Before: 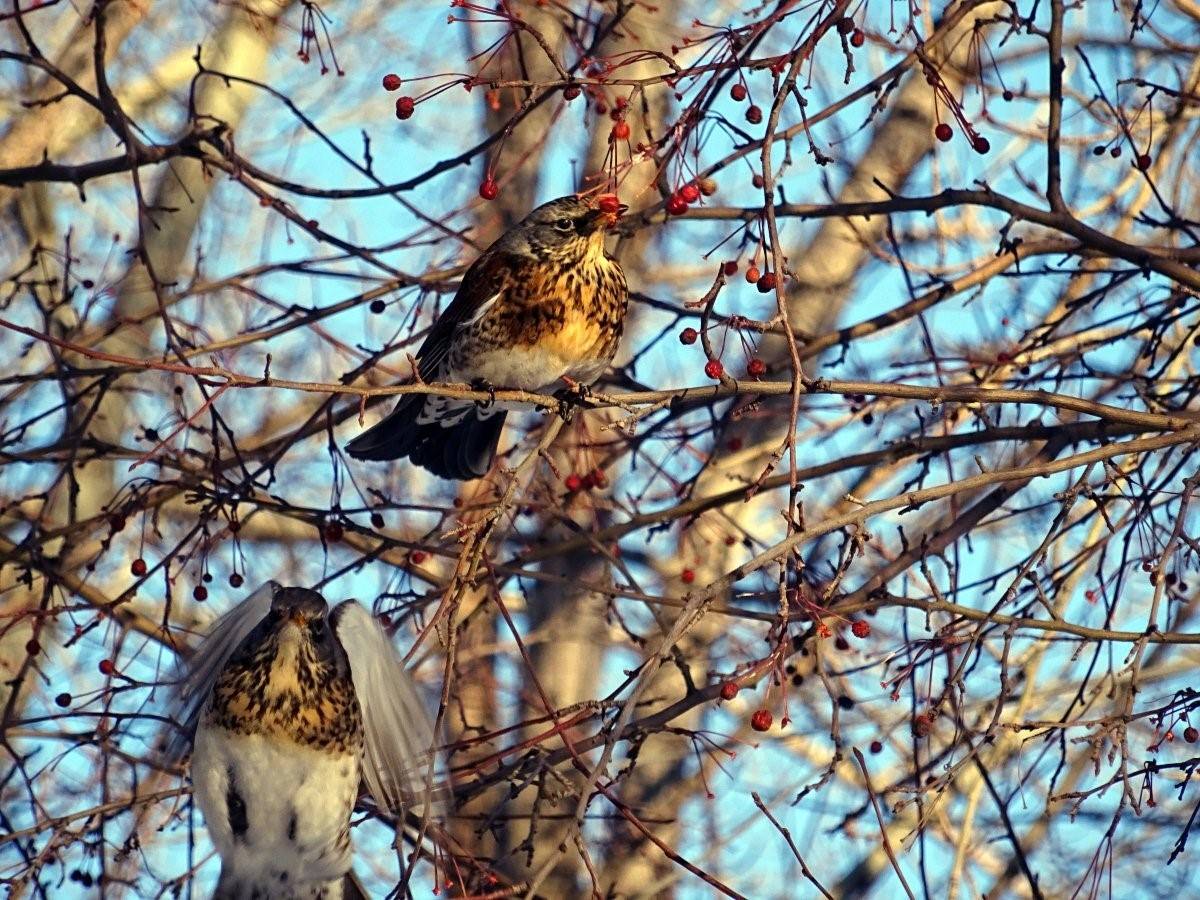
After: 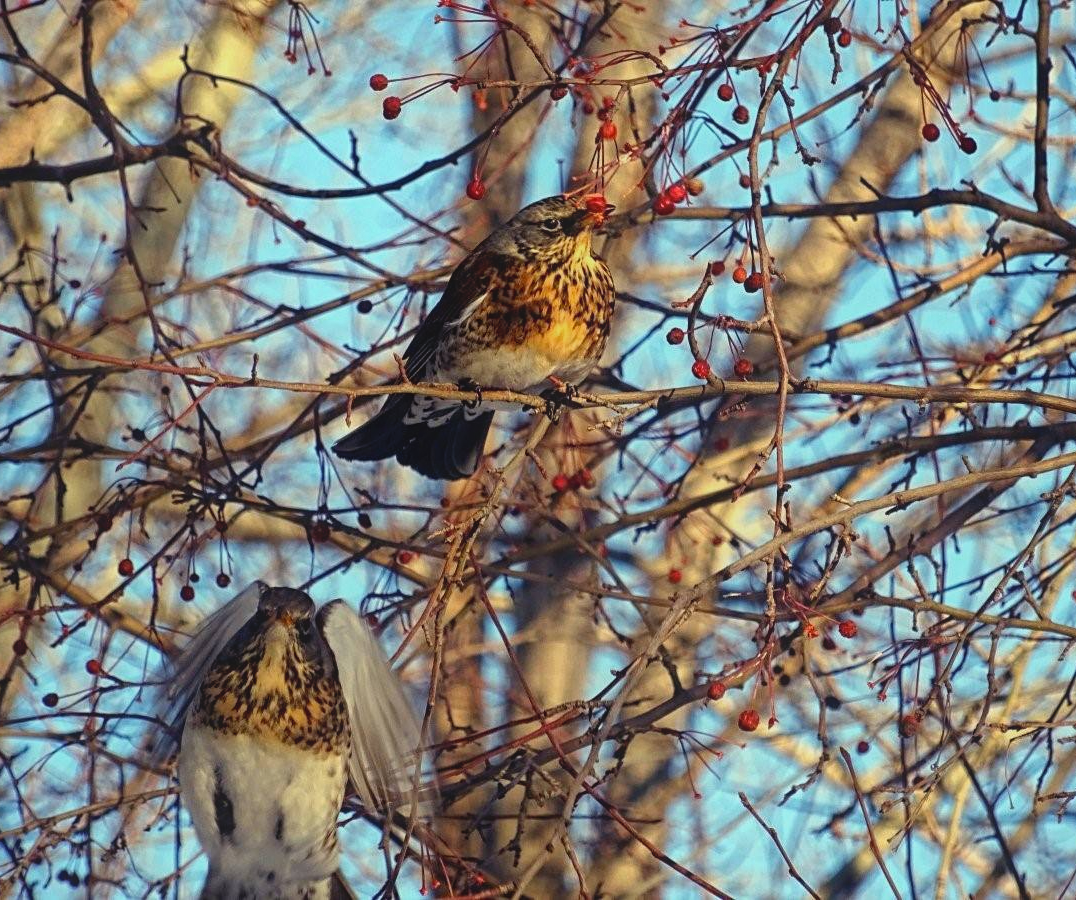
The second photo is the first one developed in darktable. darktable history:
shadows and highlights: radius 106.51, shadows 44.47, highlights -66.96, highlights color adjustment 53.18%, low approximation 0.01, soften with gaussian
contrast equalizer: y [[0.439, 0.44, 0.442, 0.457, 0.493, 0.498], [0.5 ×6], [0.5 ×6], [0 ×6], [0 ×6]]
crop and rotate: left 1.134%, right 9.175%
